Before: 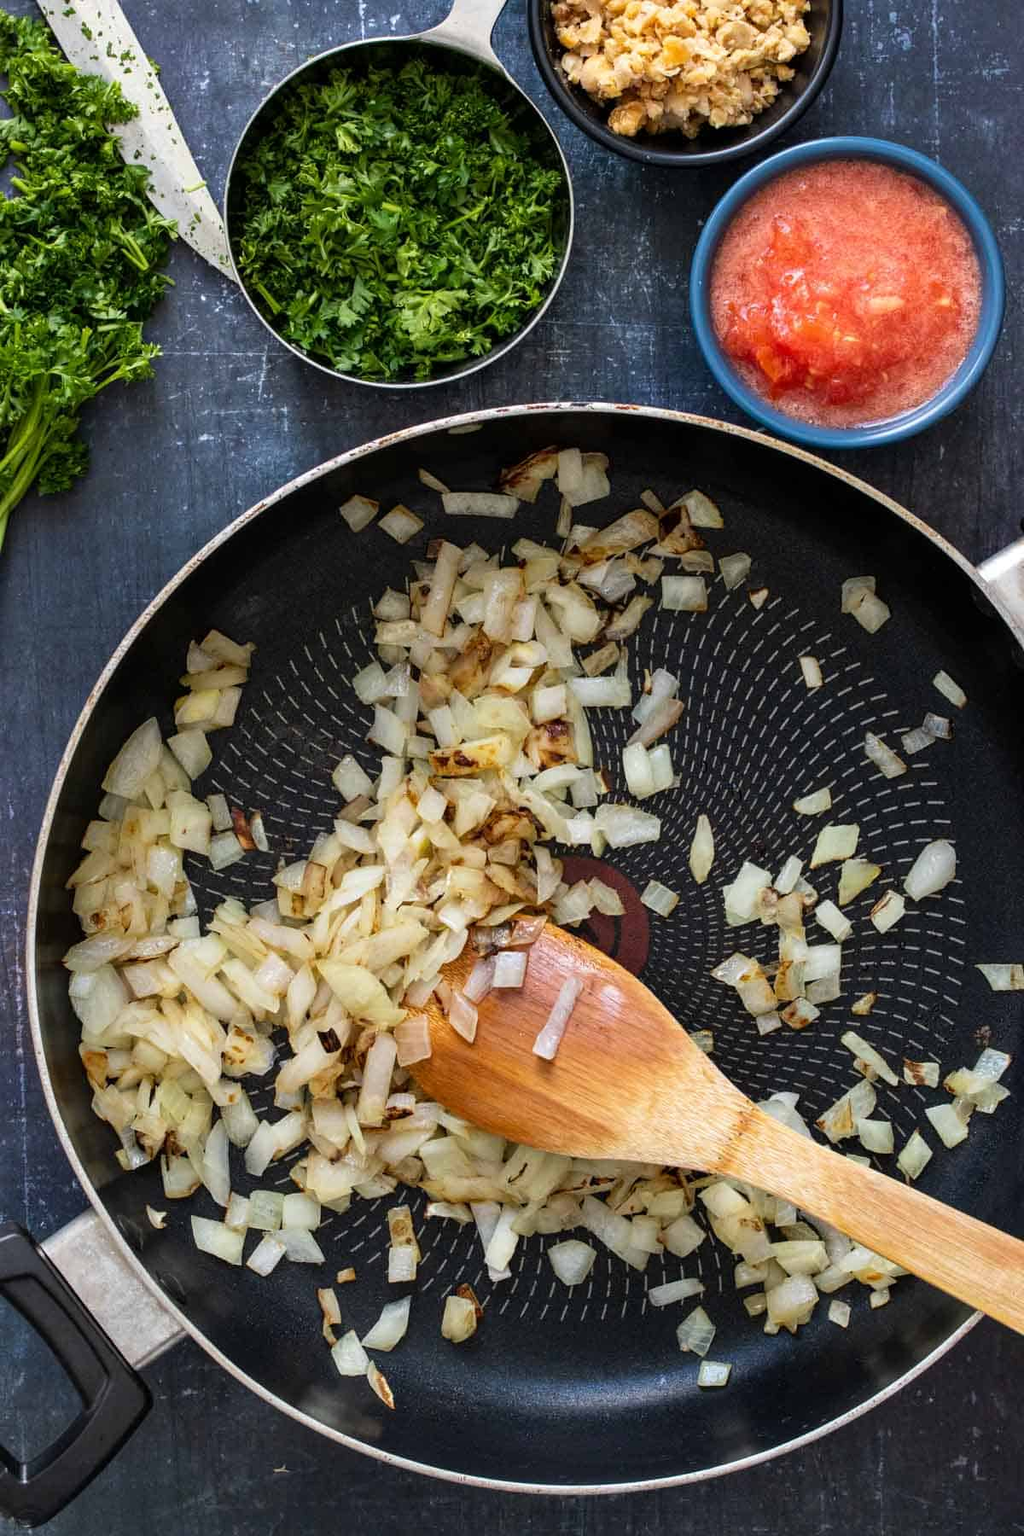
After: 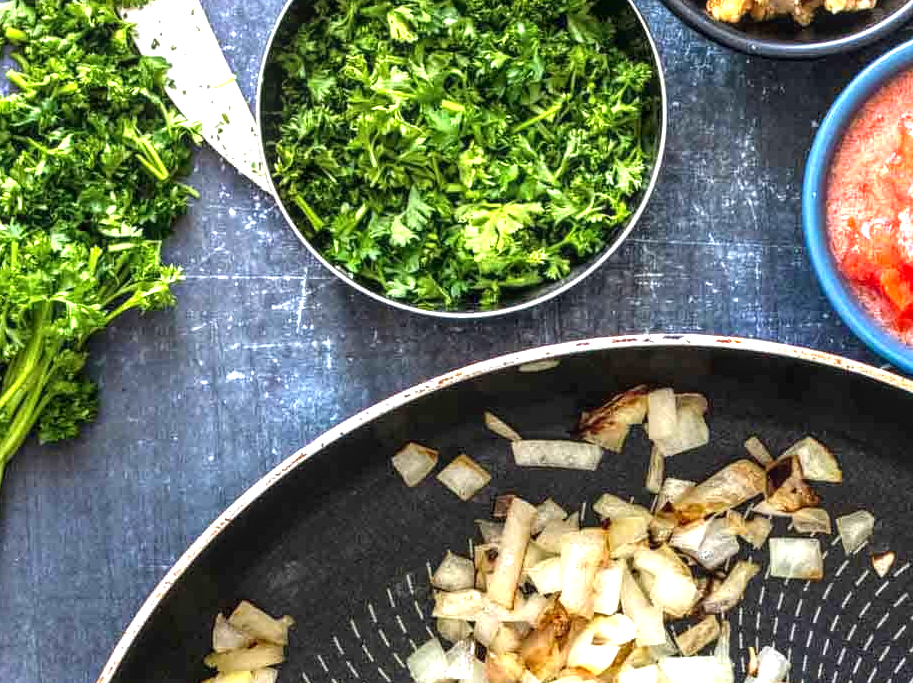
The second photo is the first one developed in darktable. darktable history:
crop: left 0.546%, top 7.638%, right 23.315%, bottom 54.38%
exposure: black level correction 0, exposure 1.612 EV, compensate exposure bias true, compensate highlight preservation false
local contrast: on, module defaults
